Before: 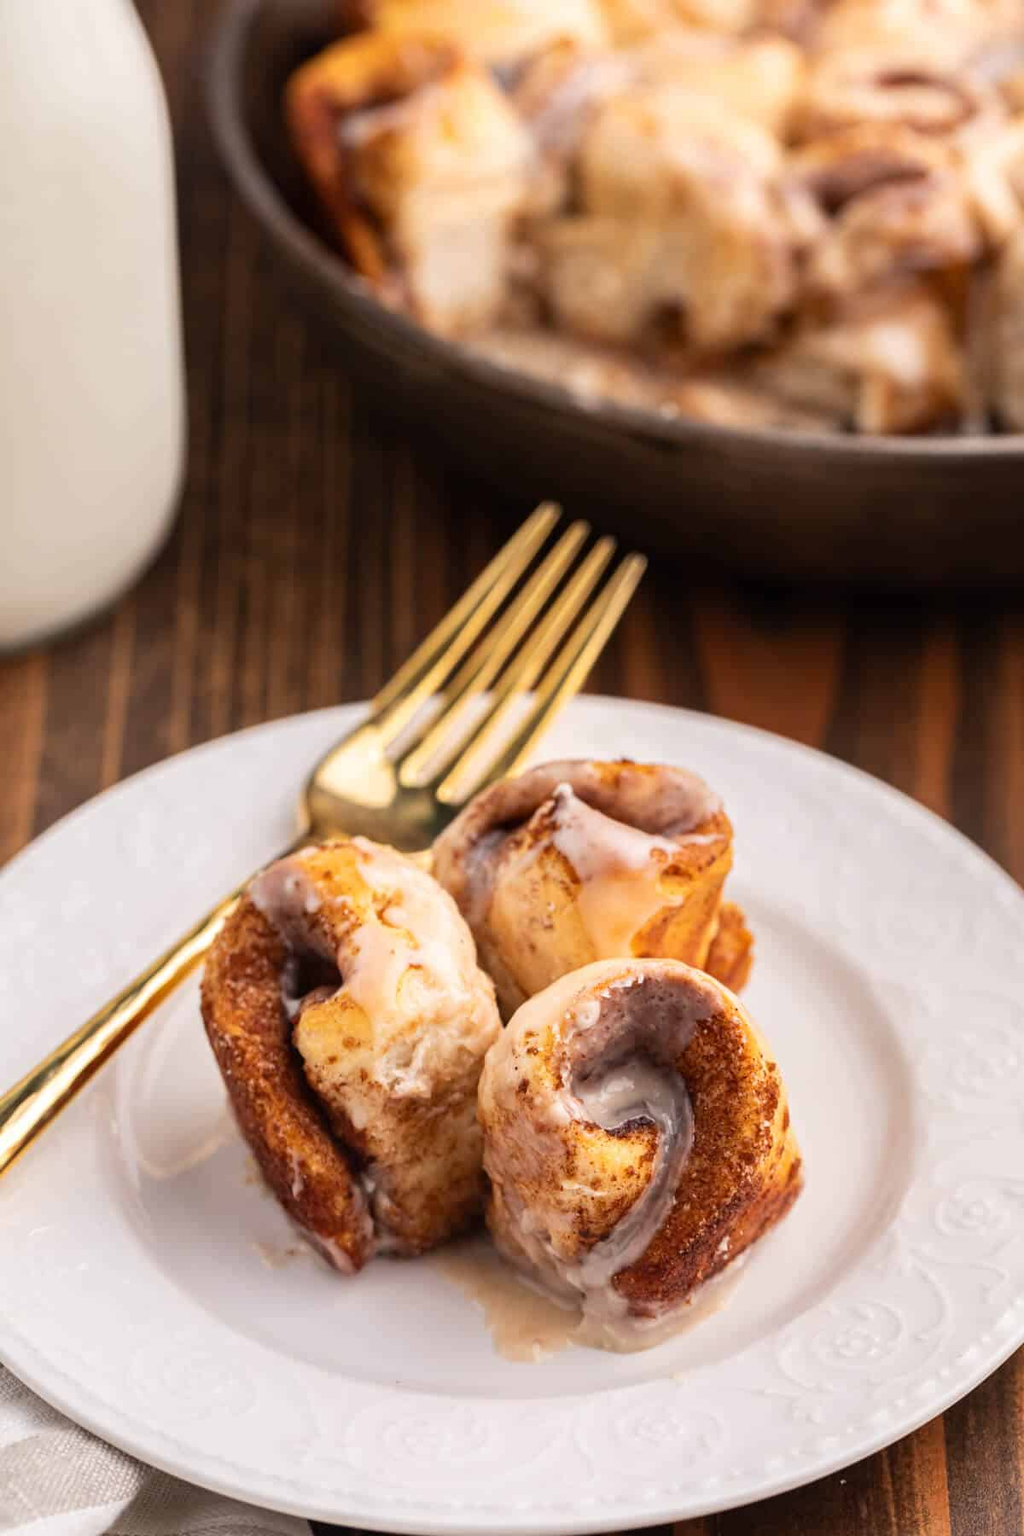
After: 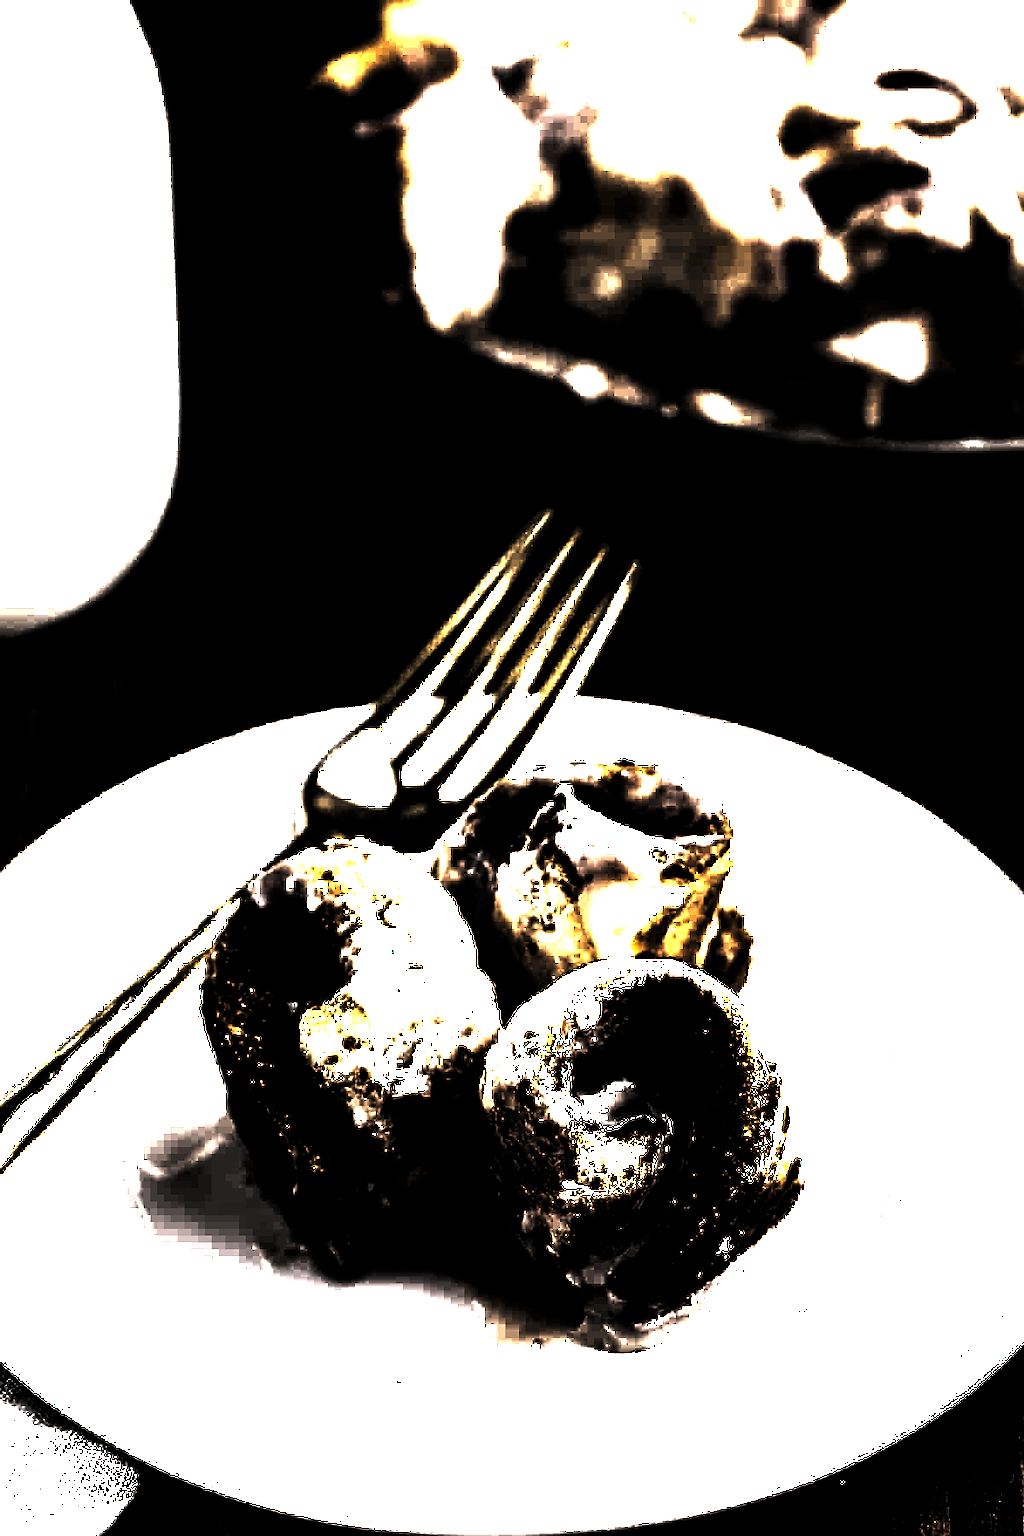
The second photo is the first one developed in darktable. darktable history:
tone equalizer: -7 EV -0.655 EV, -6 EV 0.968 EV, -5 EV -0.451 EV, -4 EV 0.436 EV, -3 EV 0.422 EV, -2 EV 0.179 EV, -1 EV -0.165 EV, +0 EV -0.411 EV
levels: levels [0.721, 0.937, 0.997]
sharpen: on, module defaults
exposure: black level correction 0, exposure 1.707 EV, compensate highlight preservation false
